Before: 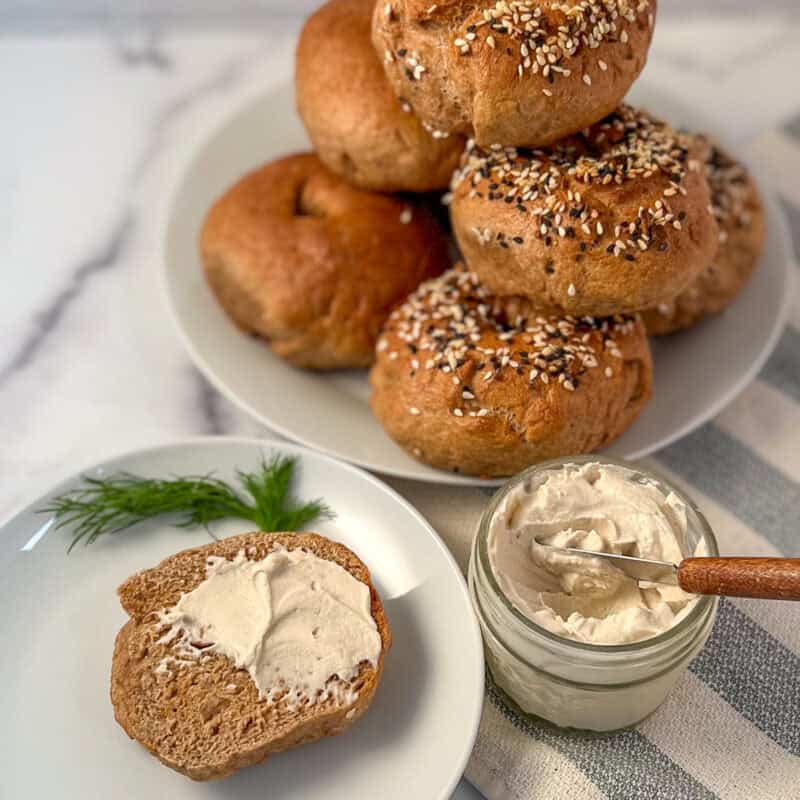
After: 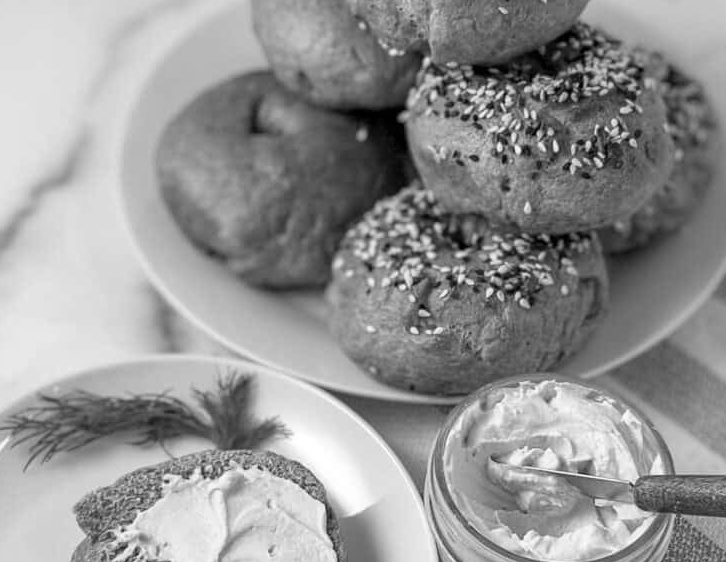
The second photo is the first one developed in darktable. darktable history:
crop: left 5.596%, top 10.314%, right 3.534%, bottom 19.395%
color zones: curves: ch1 [(0, -0.394) (0.143, -0.394) (0.286, -0.394) (0.429, -0.392) (0.571, -0.391) (0.714, -0.391) (0.857, -0.391) (1, -0.394)]
color balance rgb: perceptual saturation grading › global saturation 35%, perceptual saturation grading › highlights -30%, perceptual saturation grading › shadows 35%, perceptual brilliance grading › global brilliance 3%, perceptual brilliance grading › highlights -3%, perceptual brilliance grading › shadows 3%
